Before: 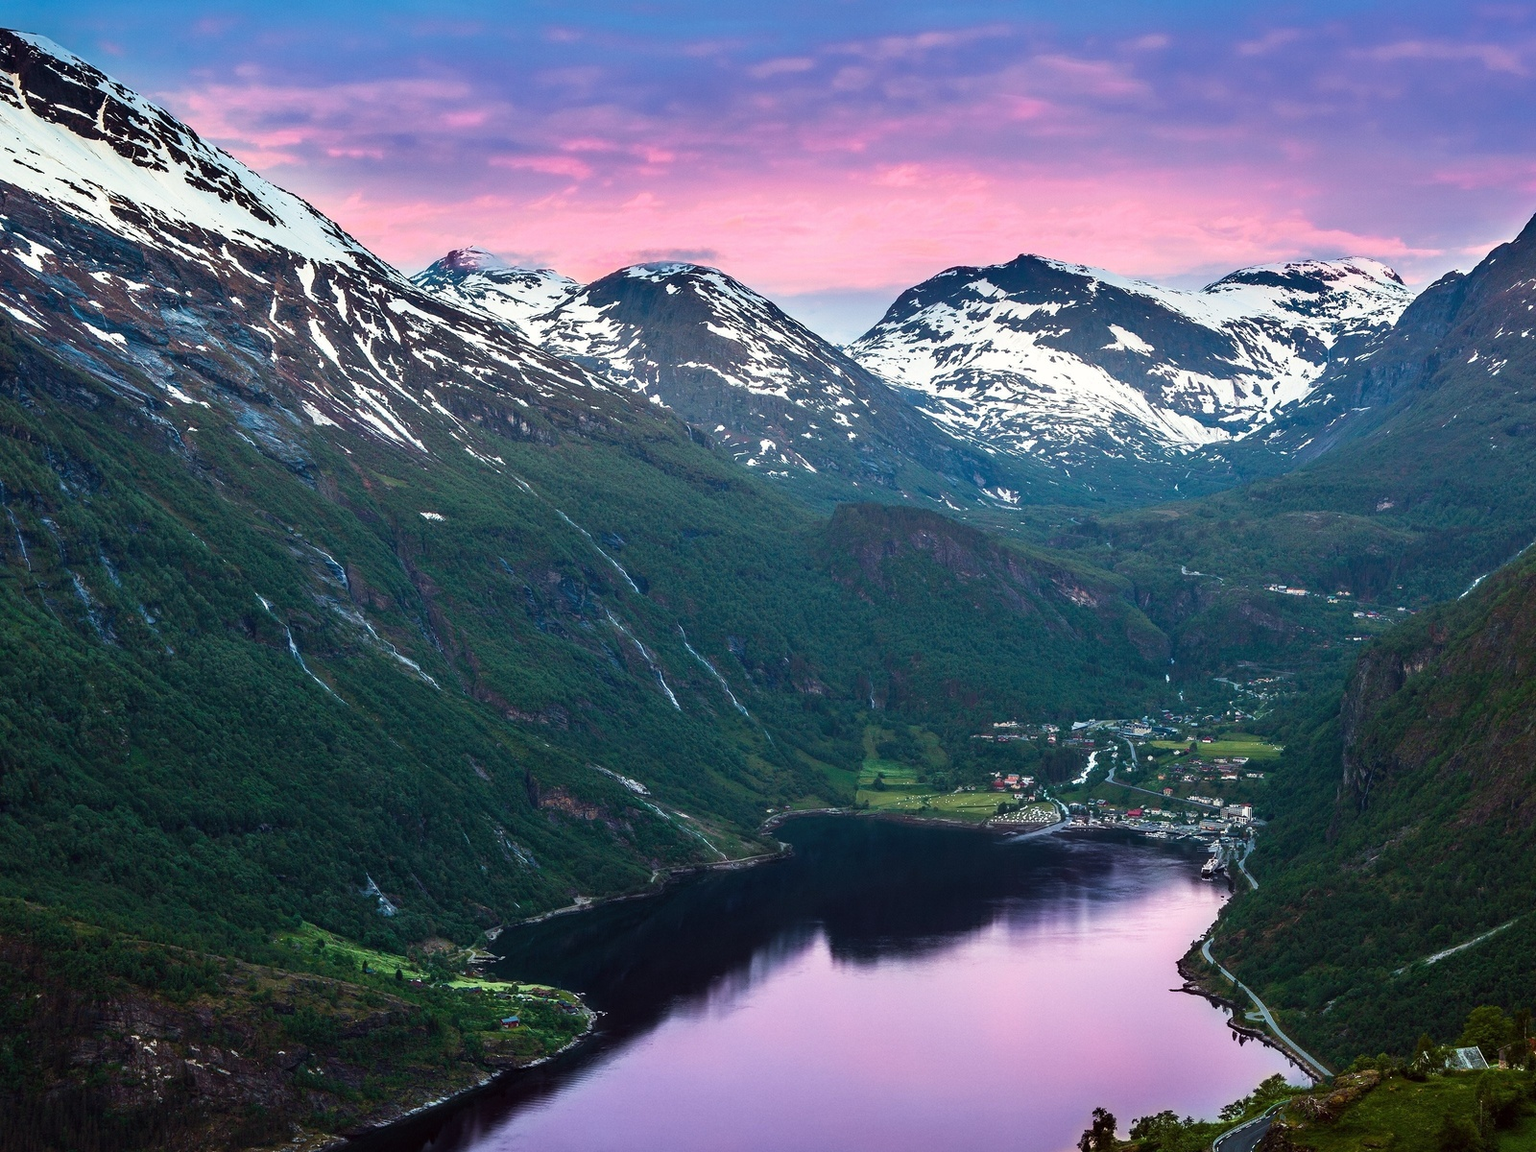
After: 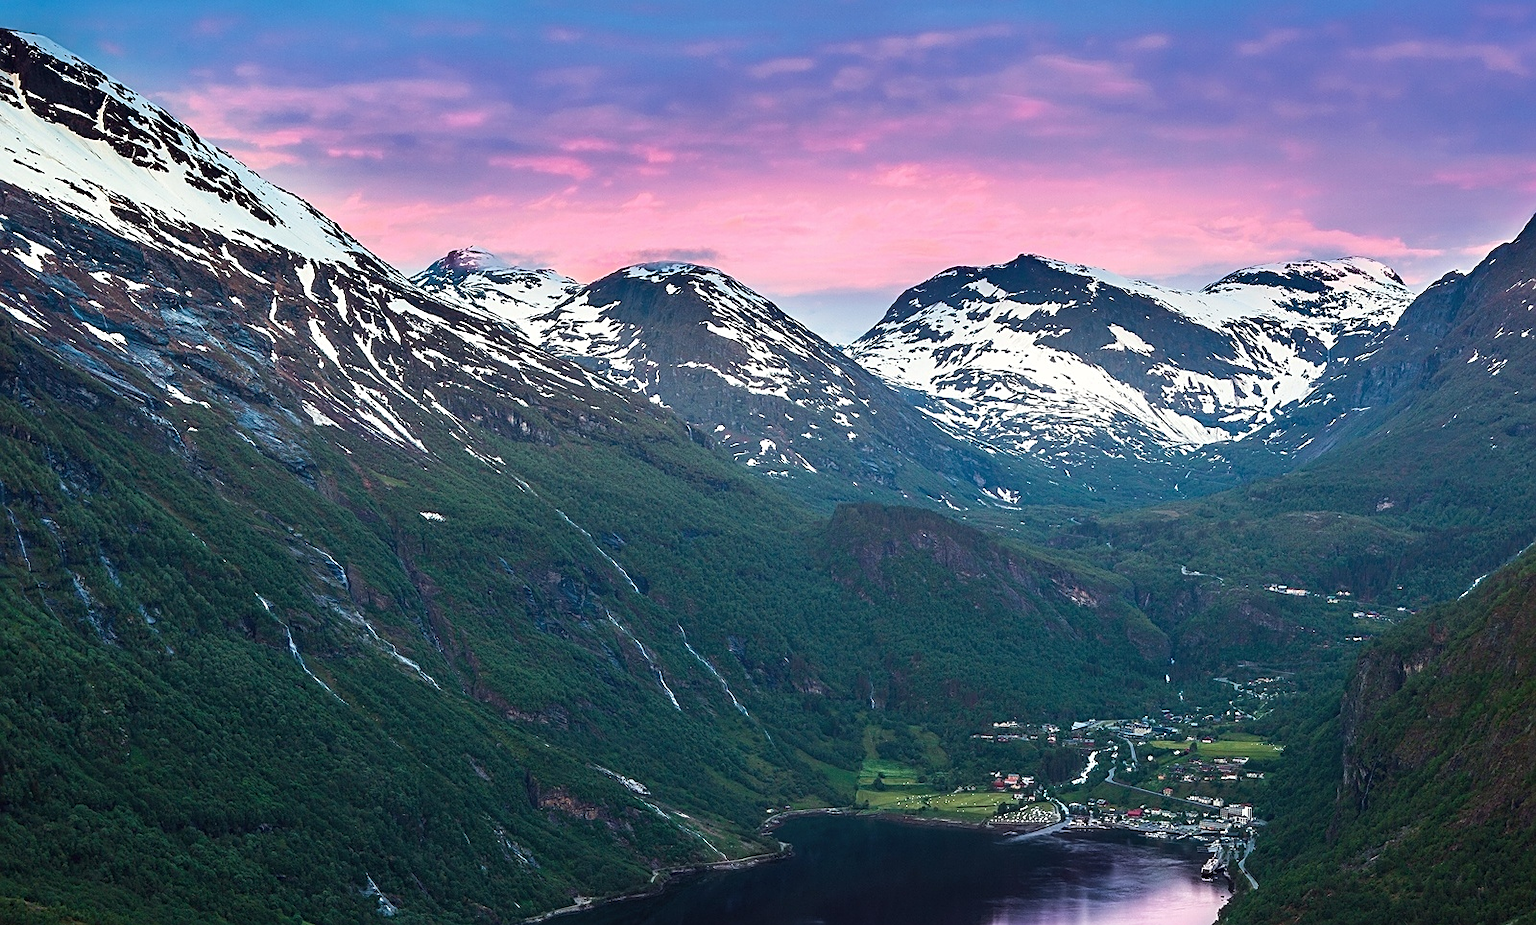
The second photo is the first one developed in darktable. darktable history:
sharpen: on, module defaults
crop: bottom 19.644%
